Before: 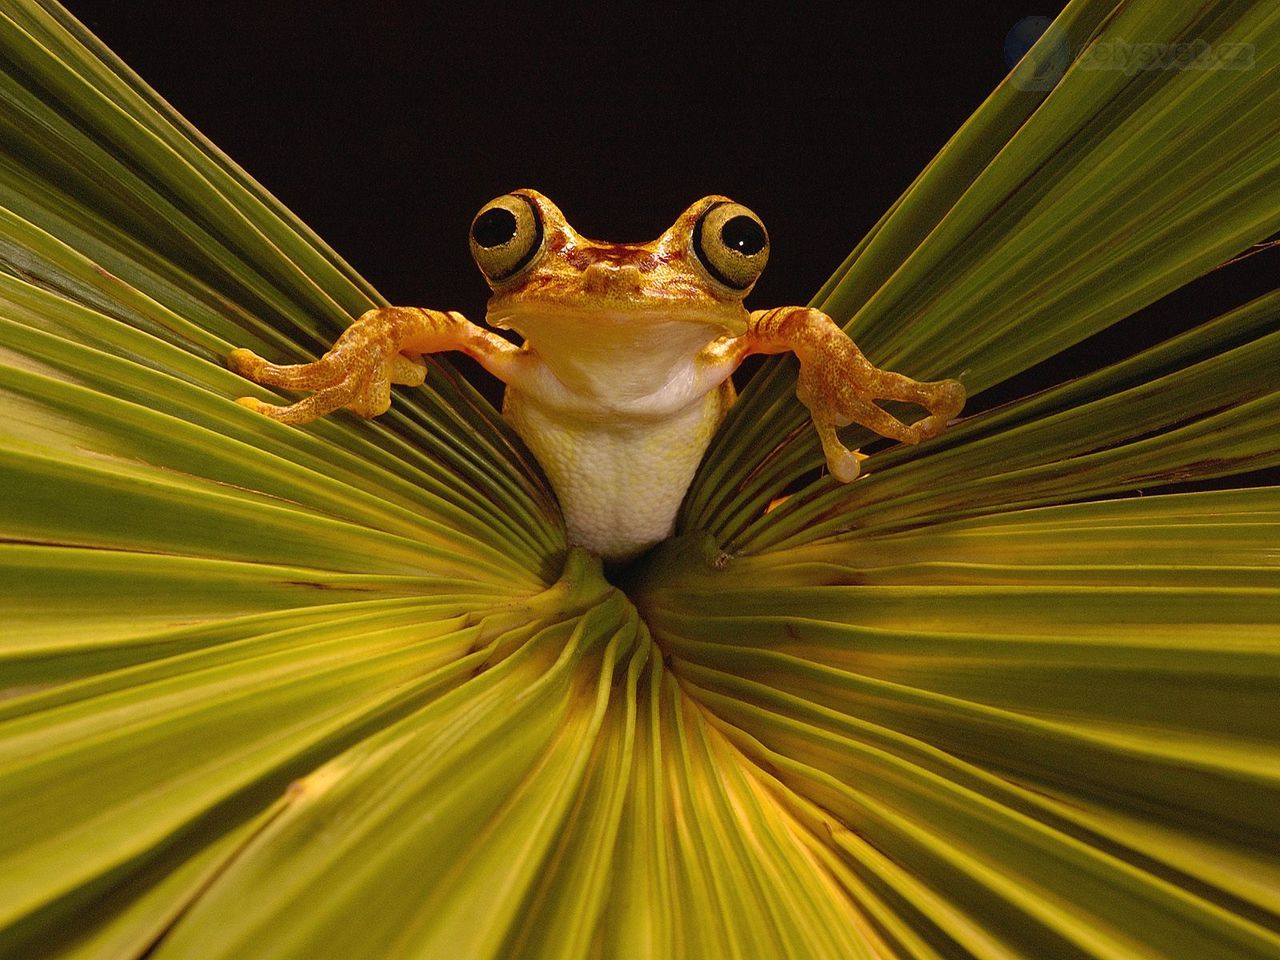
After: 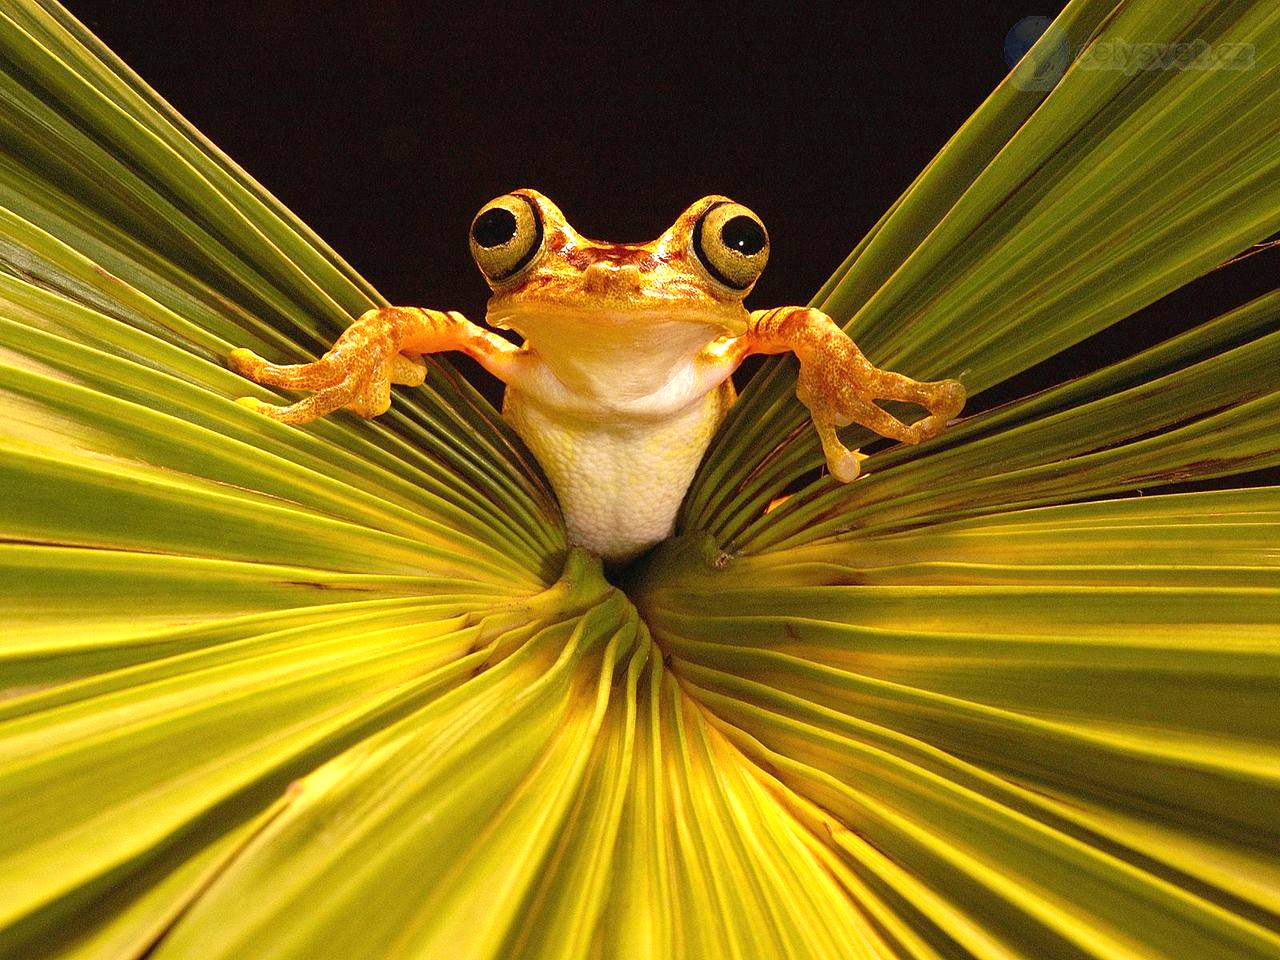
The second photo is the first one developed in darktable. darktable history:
exposure: black level correction 0.001, exposure 1 EV, compensate exposure bias true, compensate highlight preservation false
